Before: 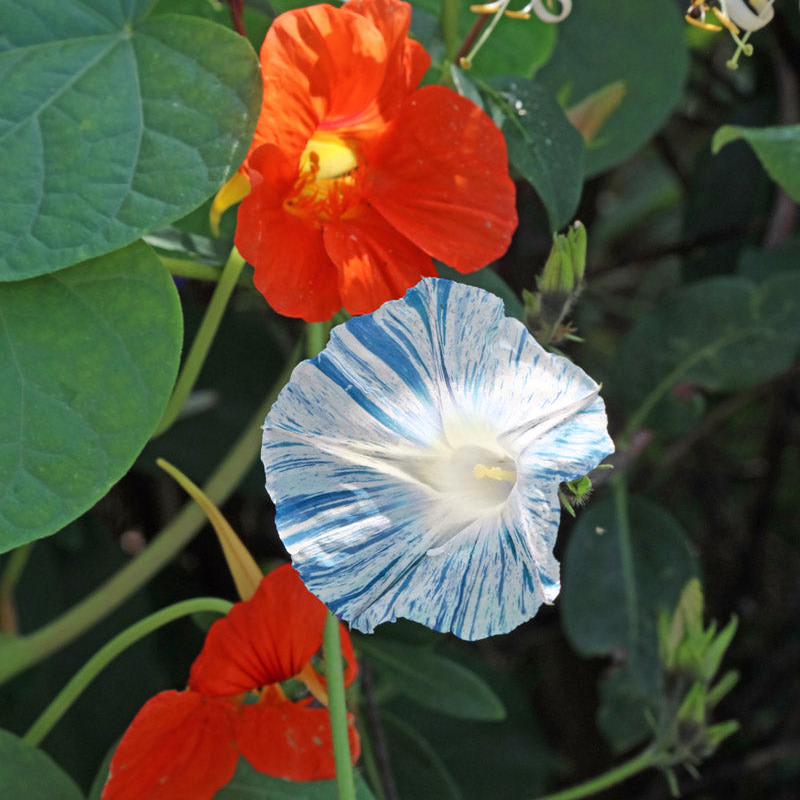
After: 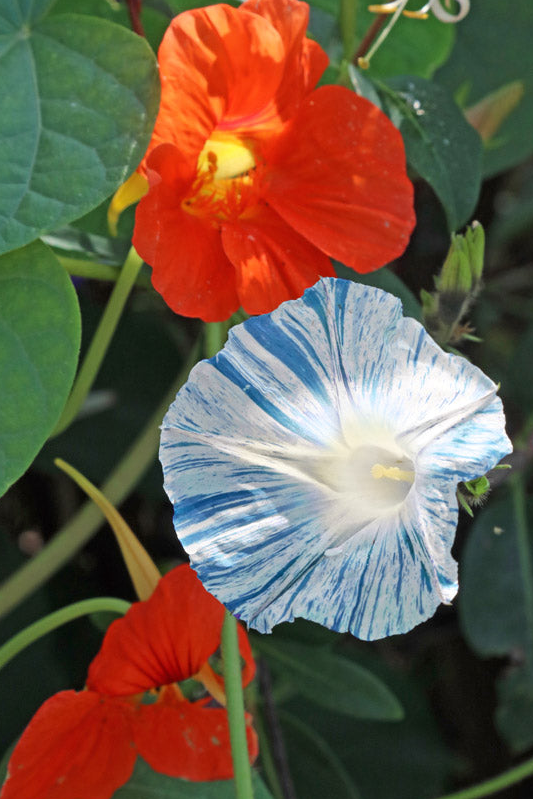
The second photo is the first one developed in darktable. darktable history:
crop and rotate: left 12.872%, right 20.433%
